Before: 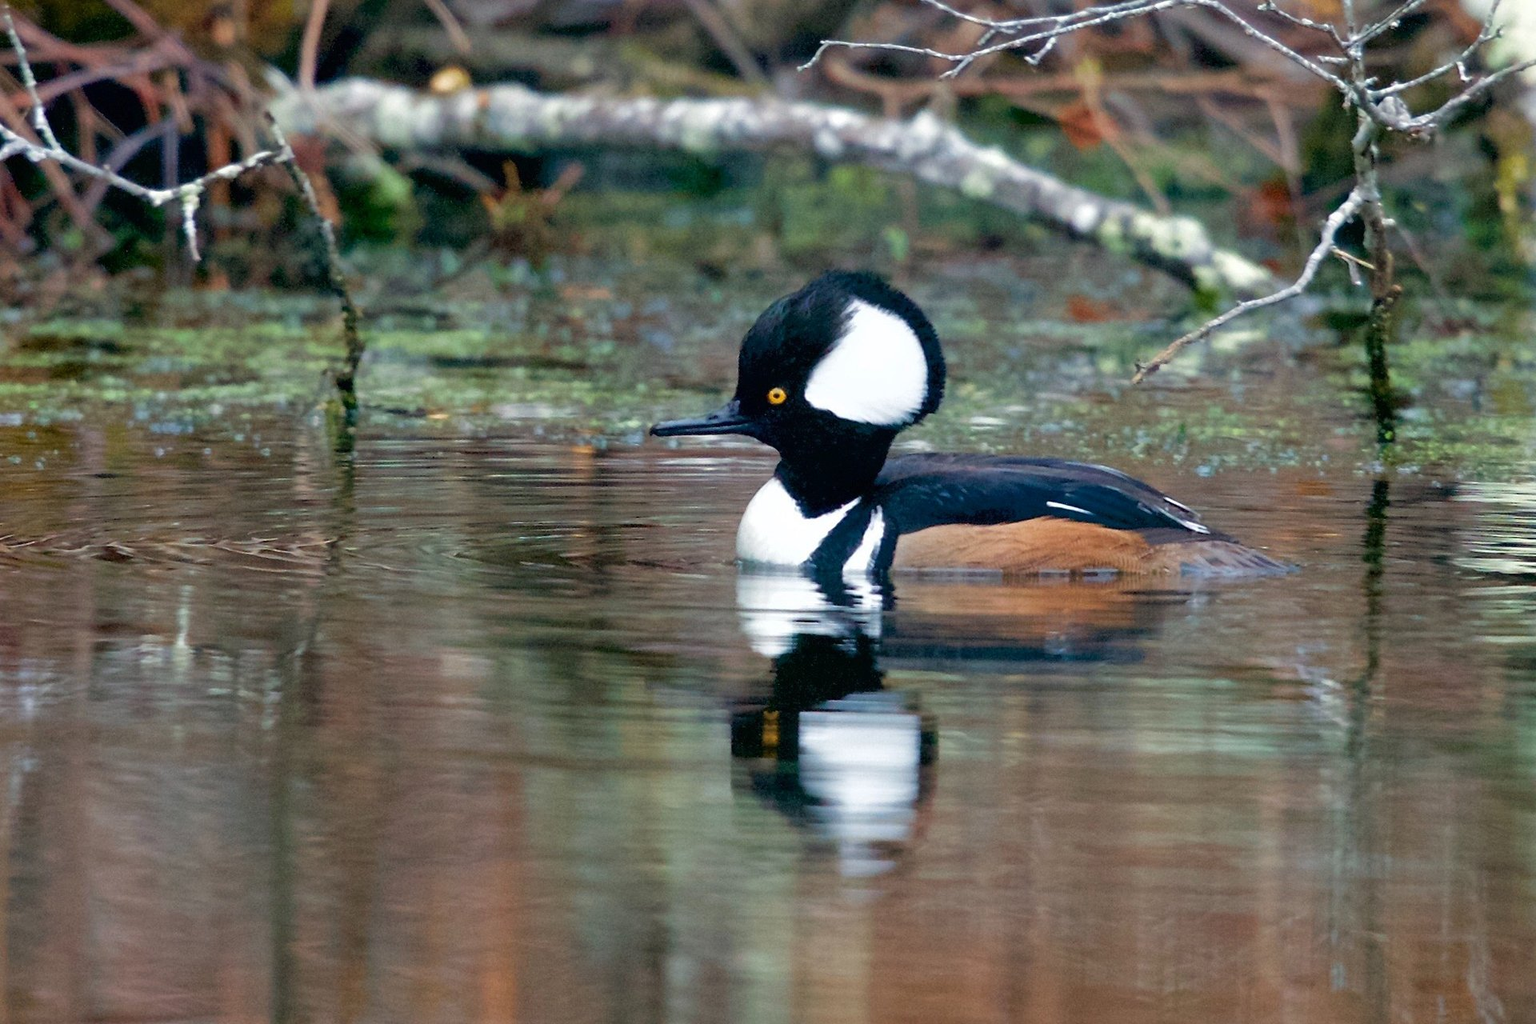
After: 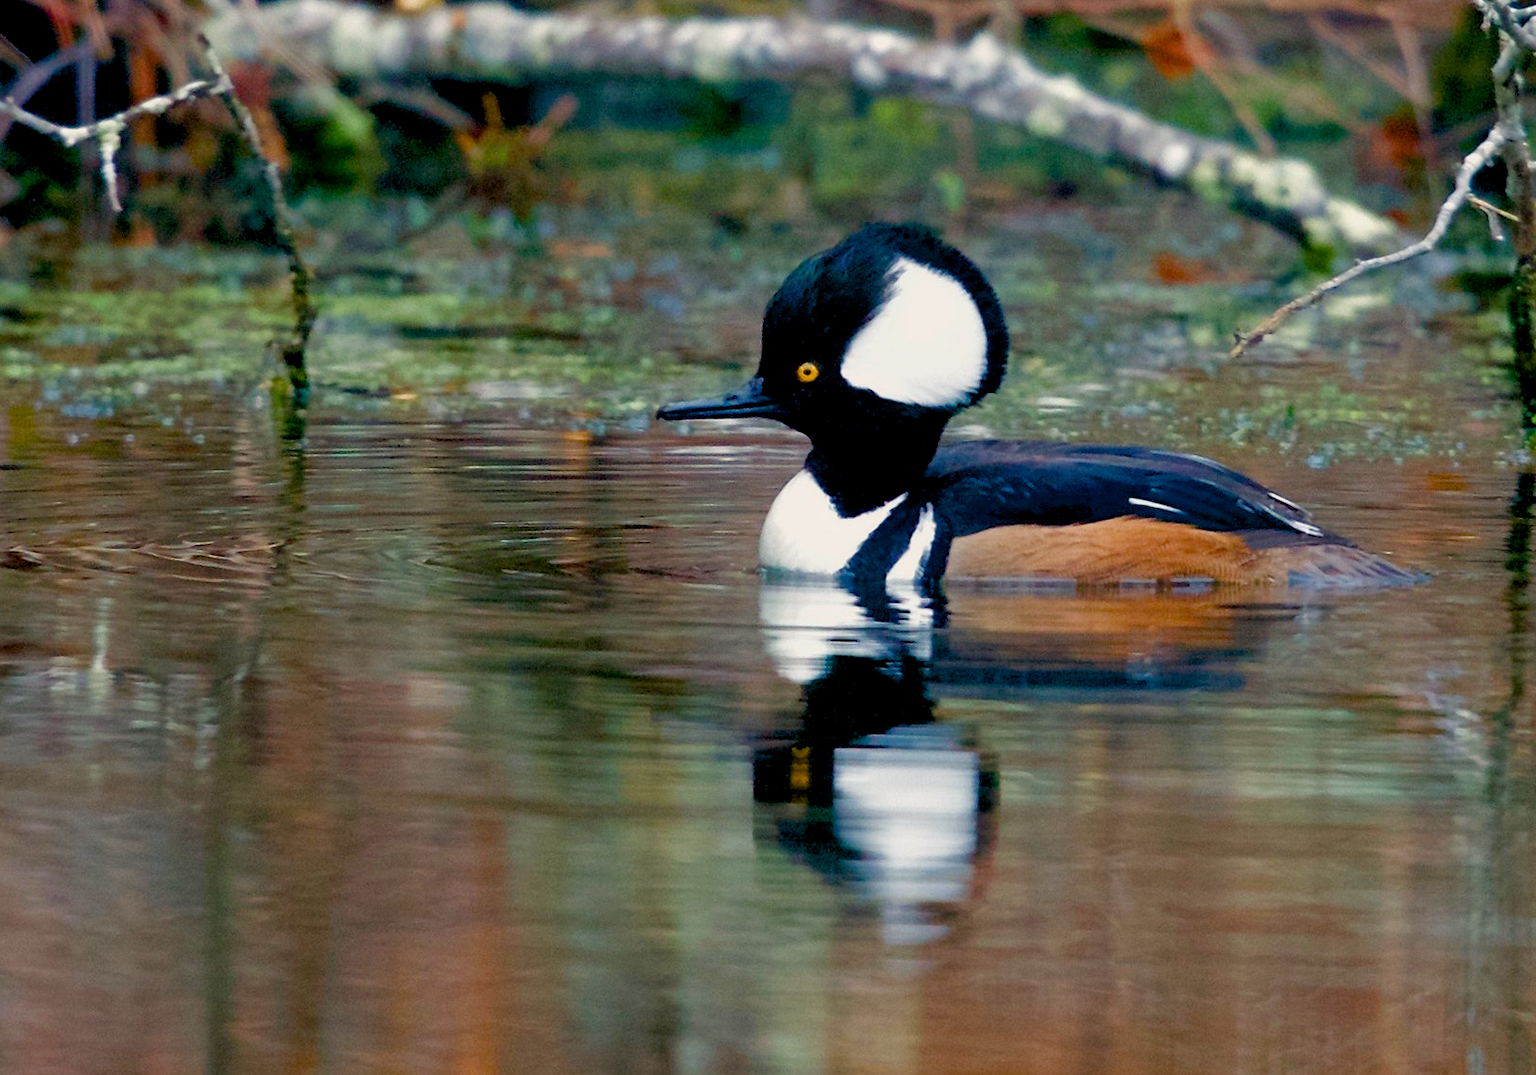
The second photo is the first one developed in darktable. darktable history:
crop: left 6.446%, top 8.188%, right 9.538%, bottom 3.548%
color zones: curves: ch0 [(0, 0.5) (0.143, 0.5) (0.286, 0.5) (0.429, 0.5) (0.62, 0.489) (0.714, 0.445) (0.844, 0.496) (1, 0.5)]; ch1 [(0, 0.5) (0.143, 0.5) (0.286, 0.5) (0.429, 0.5) (0.571, 0.5) (0.714, 0.523) (0.857, 0.5) (1, 0.5)]
exposure: exposure -0.21 EV, compensate highlight preservation false
color balance rgb: shadows lift › chroma 1%, shadows lift › hue 240.84°, highlights gain › chroma 2%, highlights gain › hue 73.2°, global offset › luminance -0.5%, perceptual saturation grading › global saturation 20%, perceptual saturation grading › highlights -25%, perceptual saturation grading › shadows 50%, global vibrance 15%
